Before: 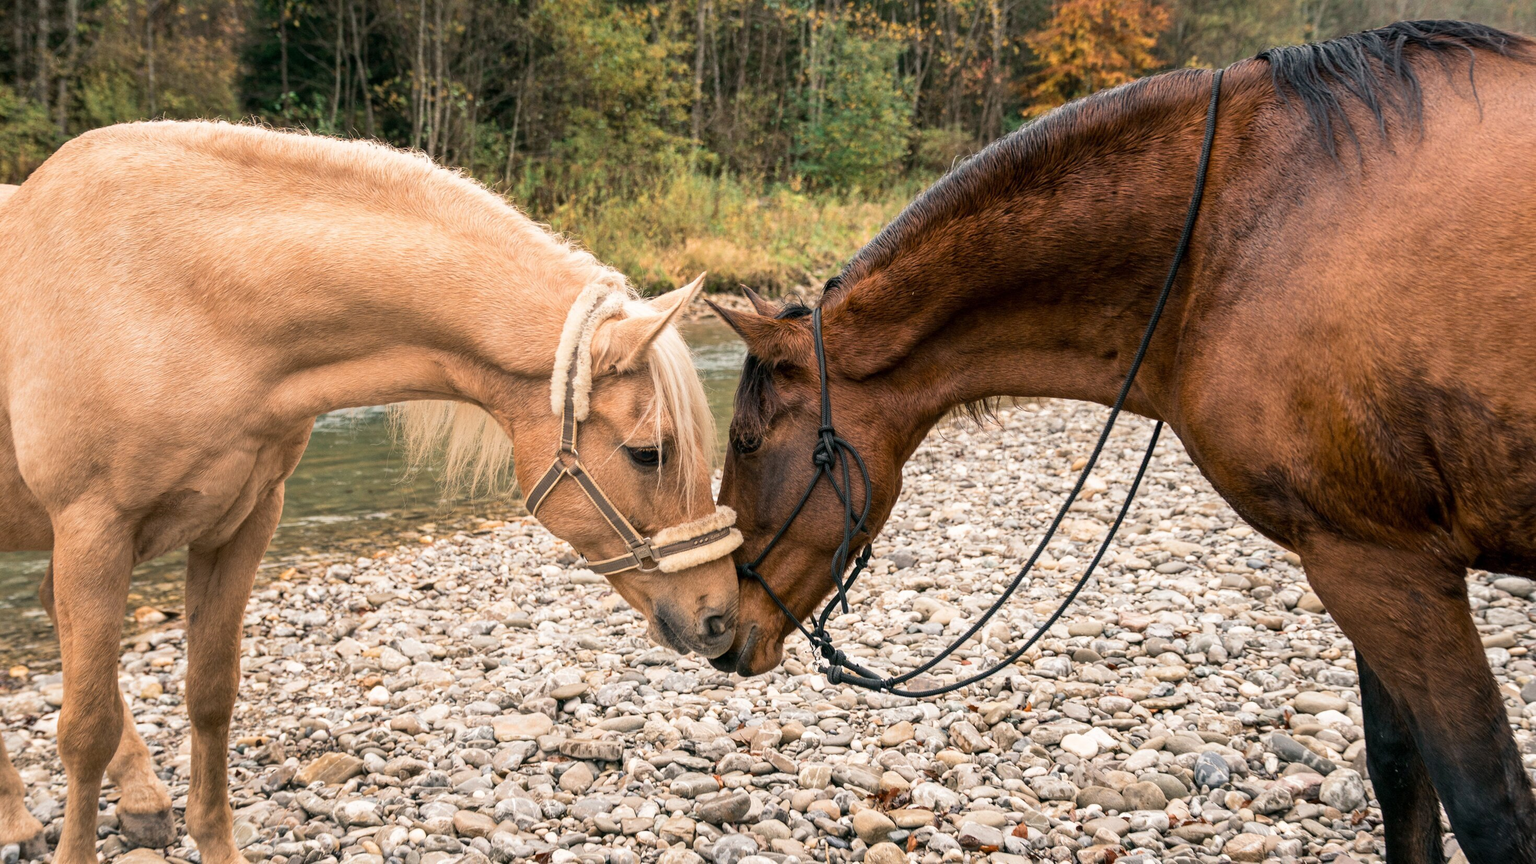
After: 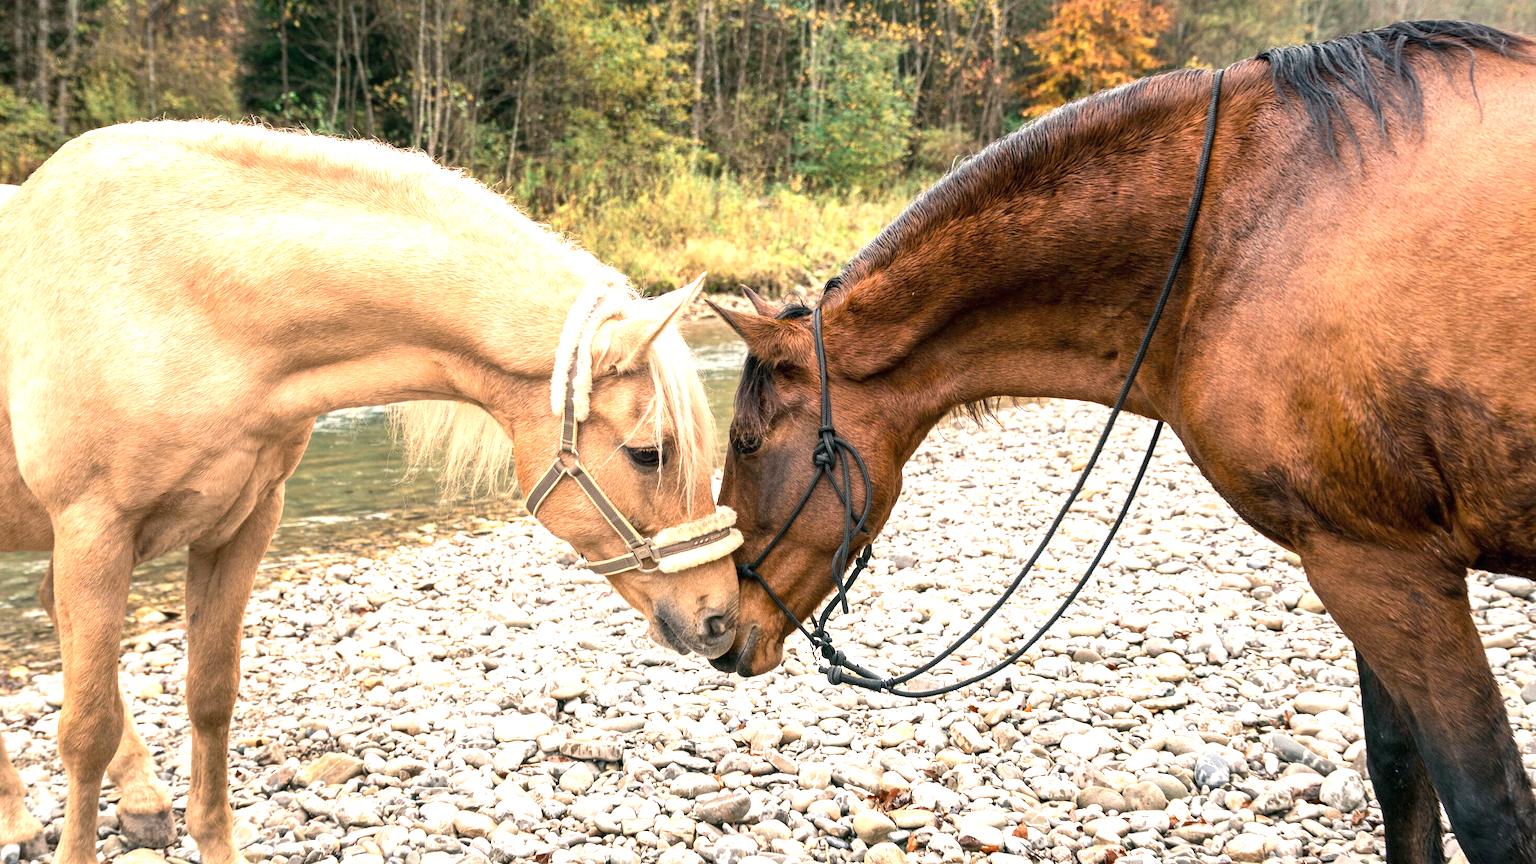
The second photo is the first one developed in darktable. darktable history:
exposure: black level correction 0, exposure 1 EV, compensate highlight preservation false
color balance rgb: on, module defaults
